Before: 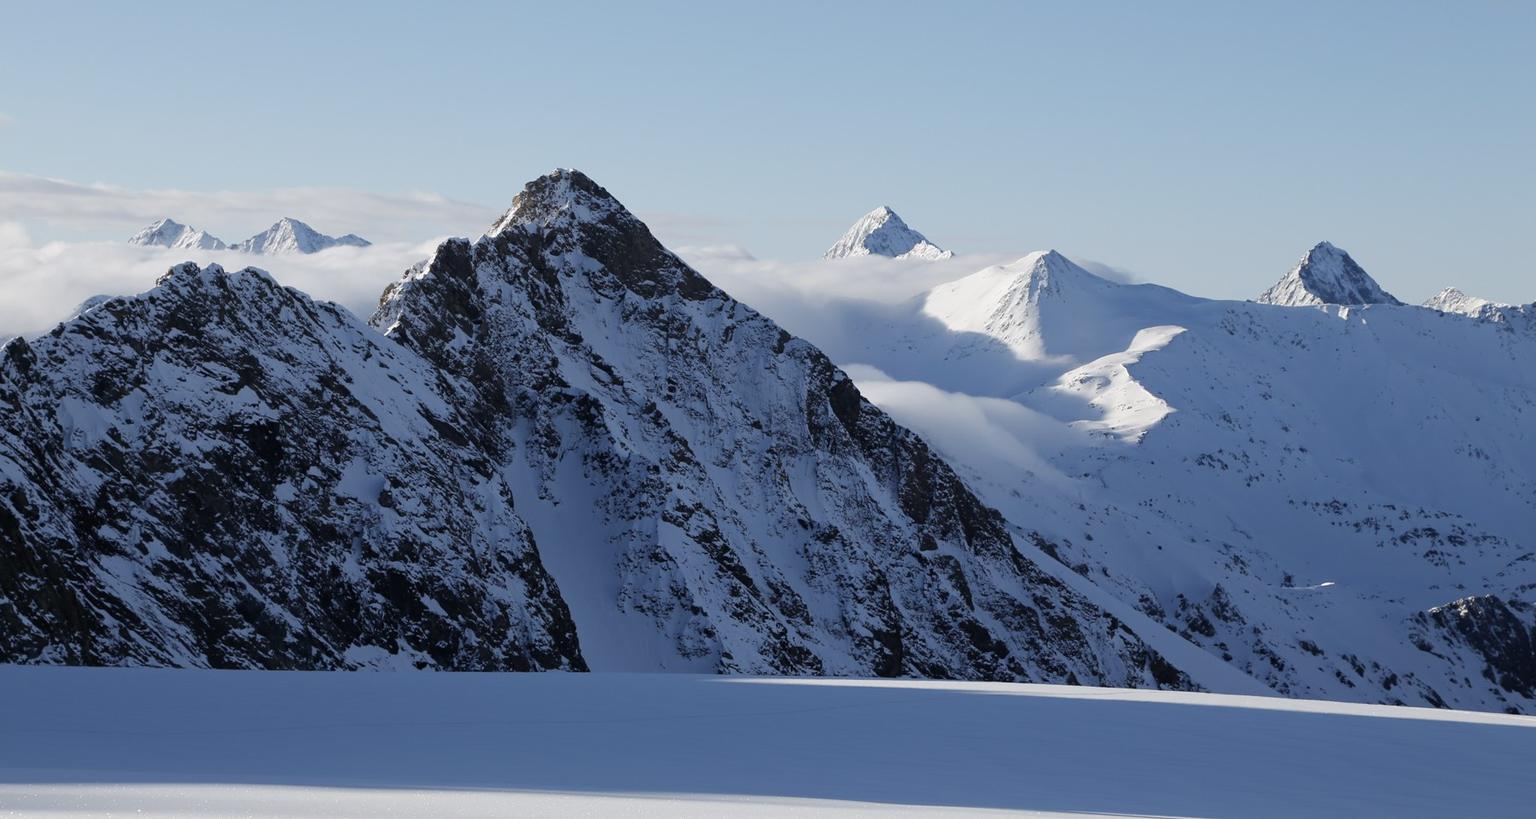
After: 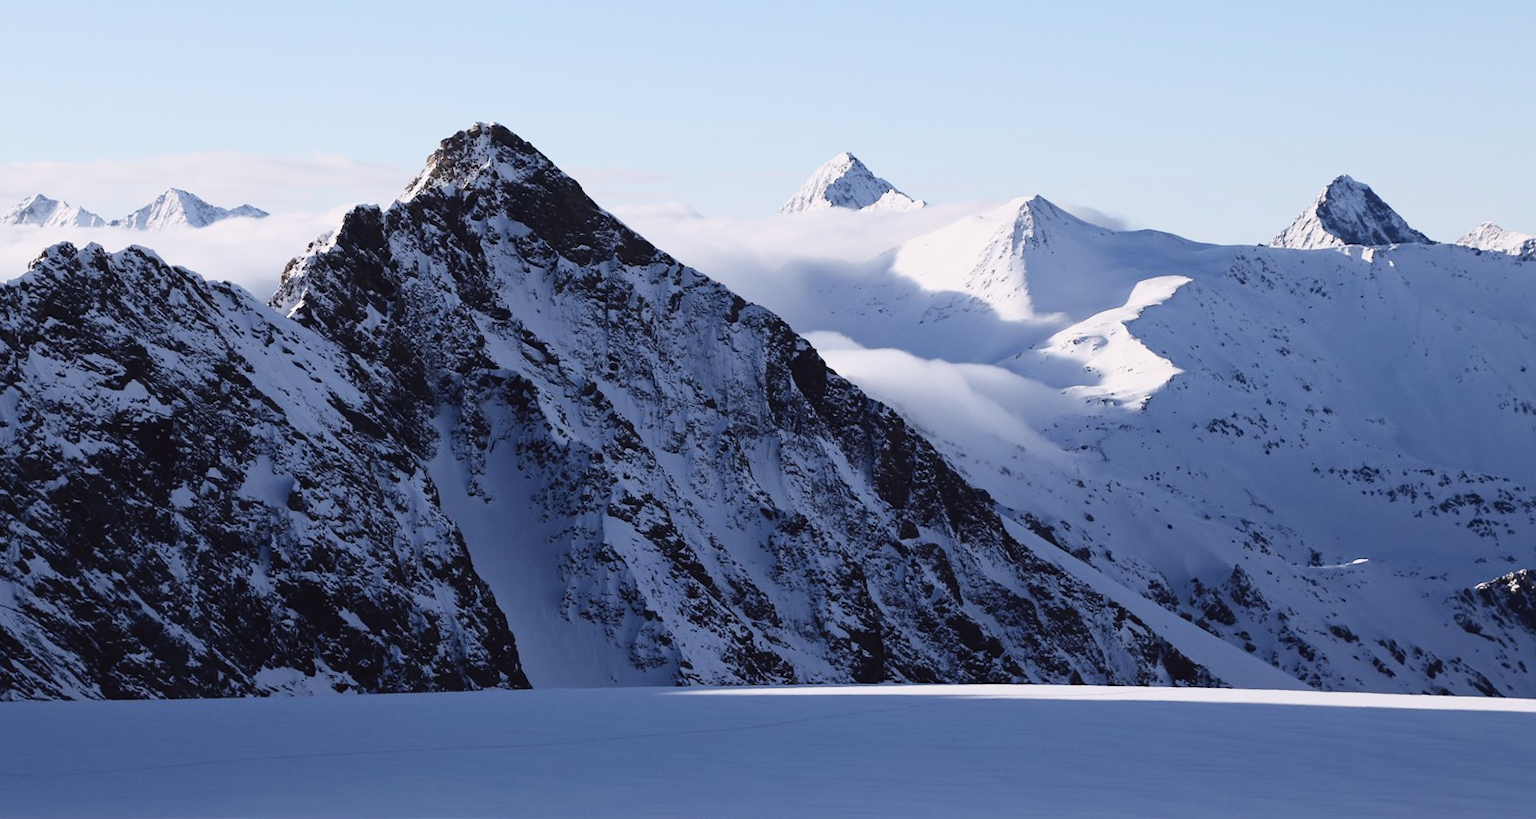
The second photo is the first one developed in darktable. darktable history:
crop and rotate: angle 1.96°, left 5.673%, top 5.673%
tone curve: curves: ch0 [(0, 0.031) (0.145, 0.106) (0.319, 0.269) (0.495, 0.544) (0.707, 0.833) (0.859, 0.931) (1, 0.967)]; ch1 [(0, 0) (0.279, 0.218) (0.424, 0.411) (0.495, 0.504) (0.538, 0.55) (0.578, 0.595) (0.707, 0.778) (1, 1)]; ch2 [(0, 0) (0.125, 0.089) (0.353, 0.329) (0.436, 0.432) (0.552, 0.554) (0.615, 0.674) (1, 1)], color space Lab, independent channels, preserve colors none
